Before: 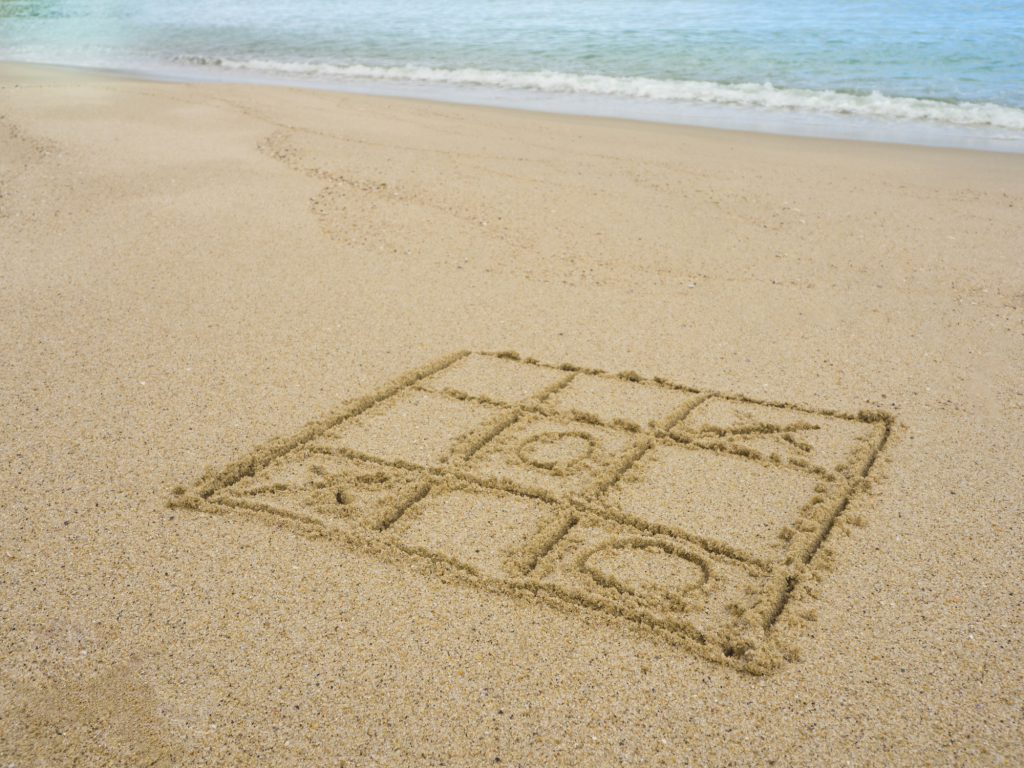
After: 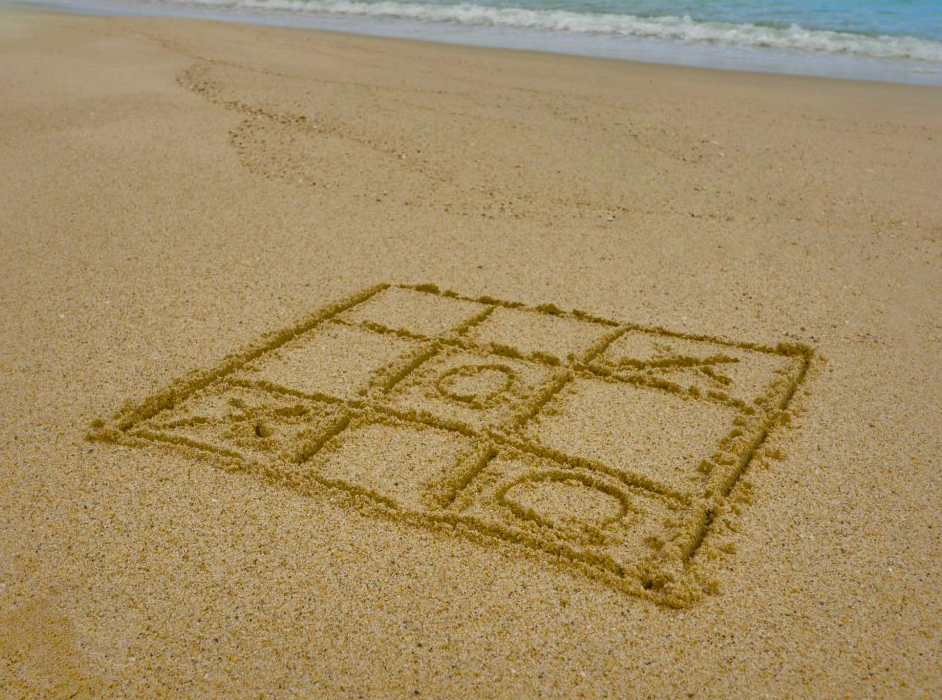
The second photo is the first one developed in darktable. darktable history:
crop and rotate: left 7.962%, top 8.769%
shadows and highlights: shadows 25.55, highlights -69.2
local contrast: mode bilateral grid, contrast 19, coarseness 50, detail 119%, midtone range 0.2
color balance rgb: power › hue 312.11°, linear chroma grading › global chroma 20.098%, perceptual saturation grading › global saturation 20%, perceptual saturation grading › highlights -49.544%, perceptual saturation grading › shadows 25.029%
exposure: exposure -0.178 EV, compensate highlight preservation false
color correction: highlights b* 0.026, saturation 1.3
